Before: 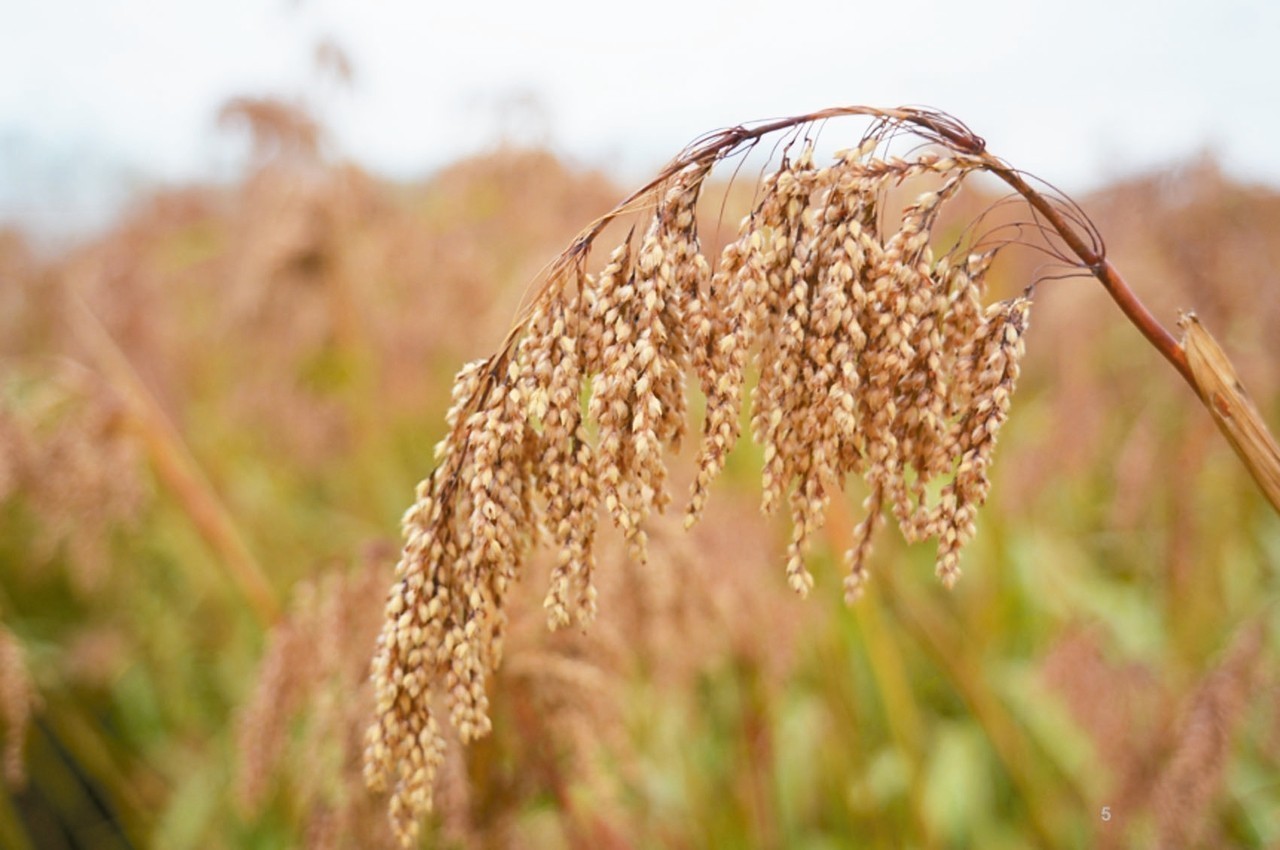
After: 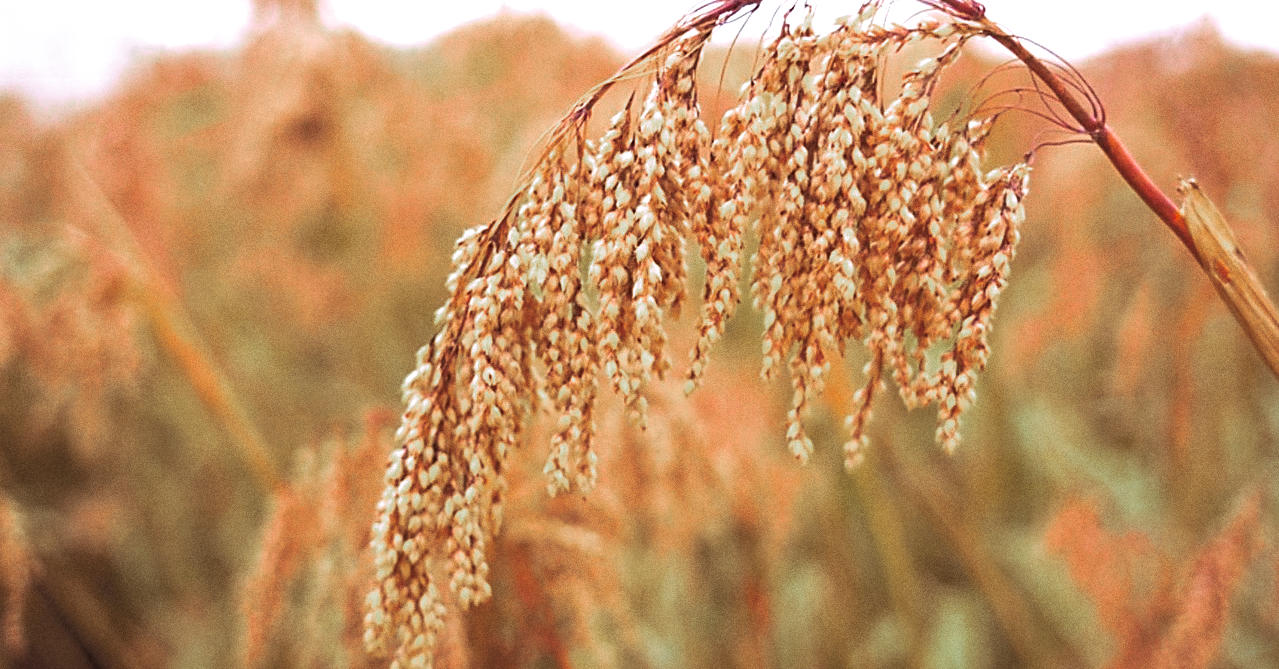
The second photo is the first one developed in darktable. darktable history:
grain: coarseness 0.47 ISO
exposure: exposure 0.566 EV, compensate highlight preservation false
sharpen: on, module defaults
split-toning: highlights › hue 298.8°, highlights › saturation 0.73, compress 41.76%
crop and rotate: top 15.774%, bottom 5.506%
color zones: curves: ch0 [(0, 0.48) (0.209, 0.398) (0.305, 0.332) (0.429, 0.493) (0.571, 0.5) (0.714, 0.5) (0.857, 0.5) (1, 0.48)]; ch1 [(0, 0.736) (0.143, 0.625) (0.225, 0.371) (0.429, 0.256) (0.571, 0.241) (0.714, 0.213) (0.857, 0.48) (1, 0.736)]; ch2 [(0, 0.448) (0.143, 0.498) (0.286, 0.5) (0.429, 0.5) (0.571, 0.5) (0.714, 0.5) (0.857, 0.5) (1, 0.448)]
velvia: on, module defaults
